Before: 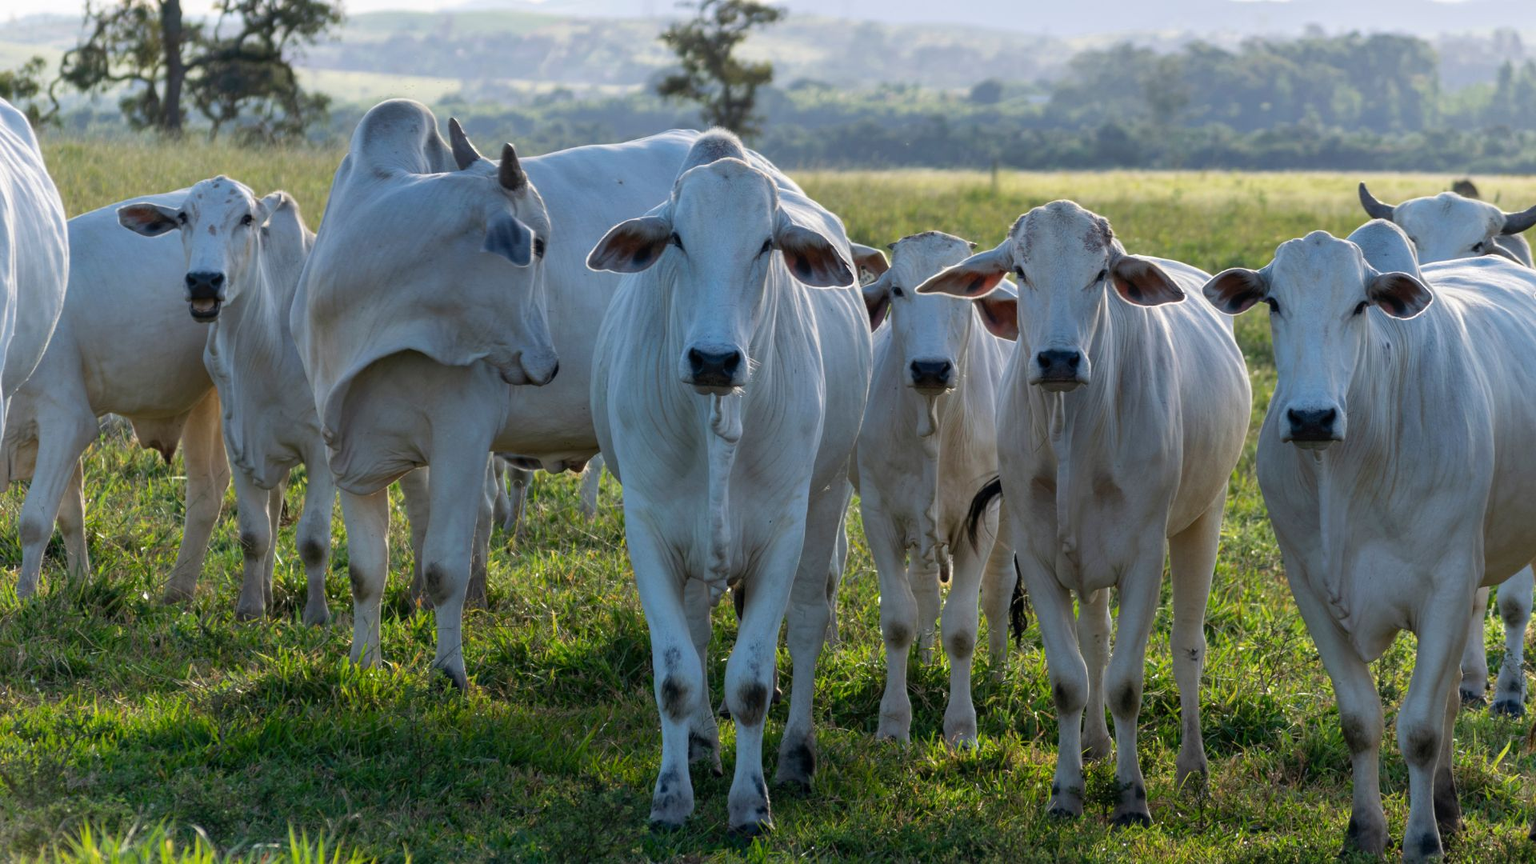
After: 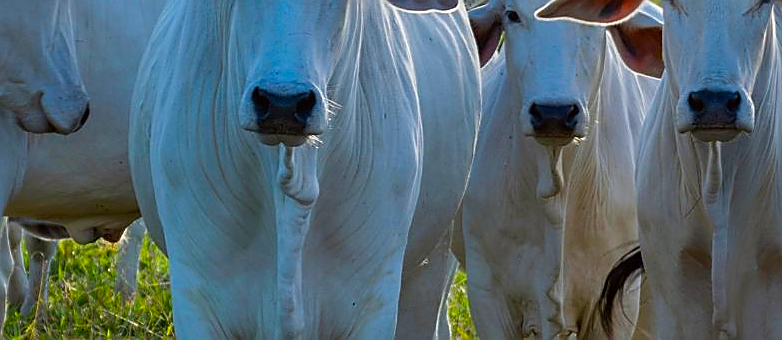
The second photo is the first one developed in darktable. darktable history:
color balance rgb: linear chroma grading › shadows 10.374%, linear chroma grading › highlights 9.509%, linear chroma grading › global chroma 15.462%, linear chroma grading › mid-tones 14.836%, perceptual saturation grading › global saturation 14.971%
color correction: highlights a* -2.72, highlights b* -2.43, shadows a* 2.19, shadows b* 2.72
sharpen: radius 1.387, amount 1.233, threshold 0.653
crop: left 31.721%, top 32.31%, right 27.541%, bottom 36.19%
